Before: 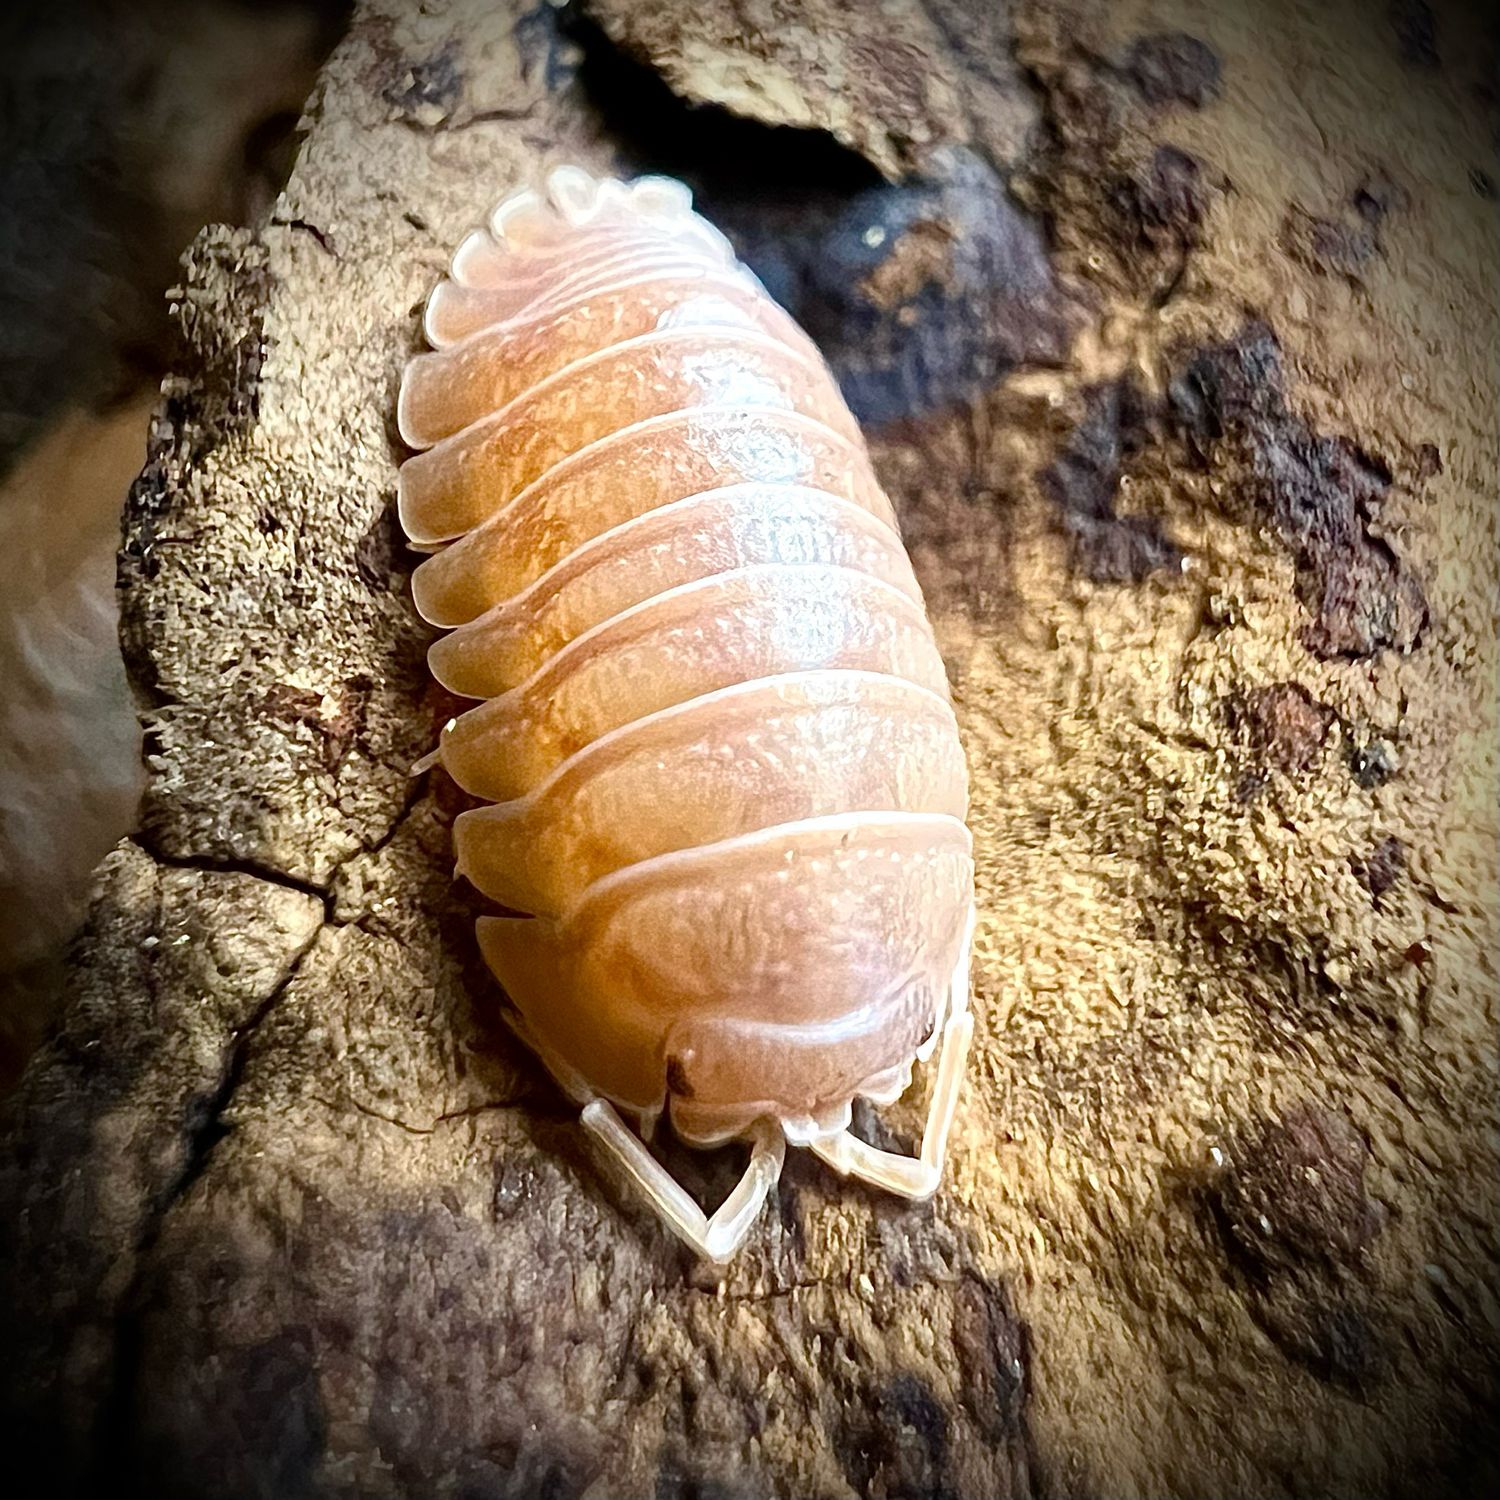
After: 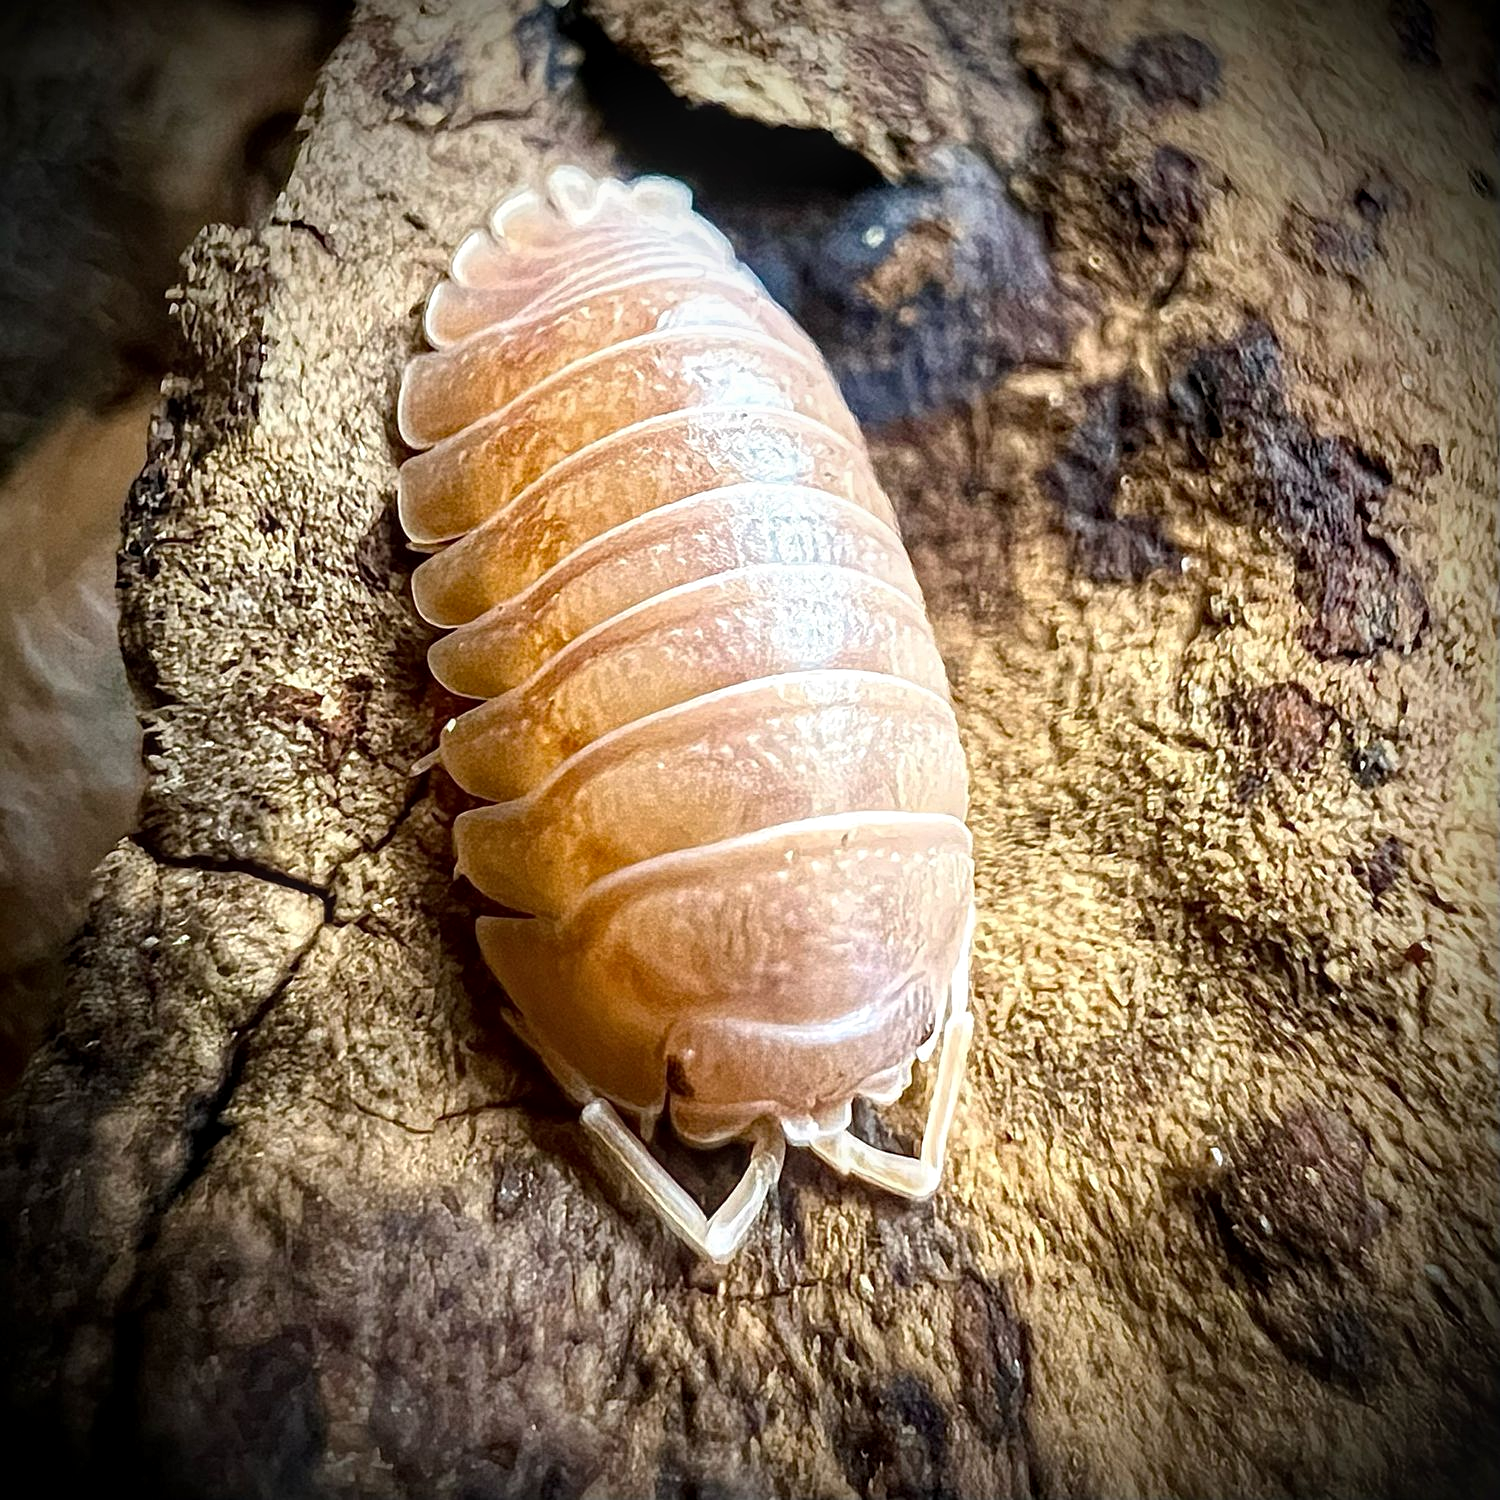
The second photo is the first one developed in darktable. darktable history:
local contrast: on, module defaults
sharpen: amount 0.2
